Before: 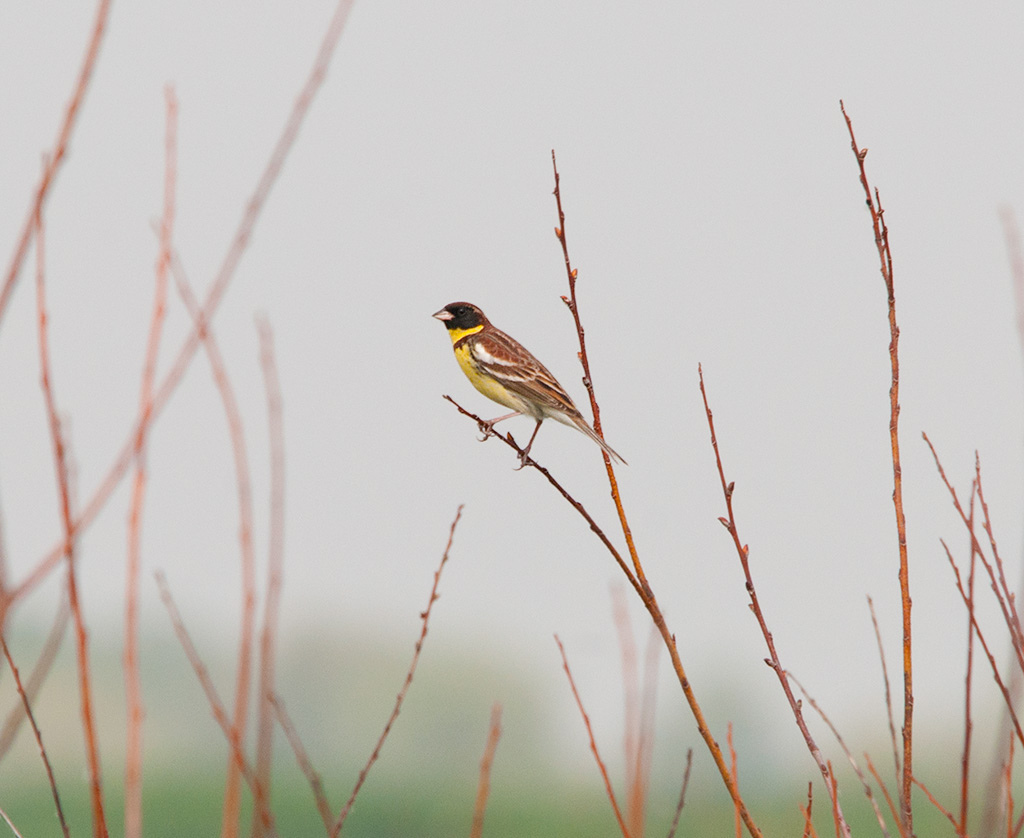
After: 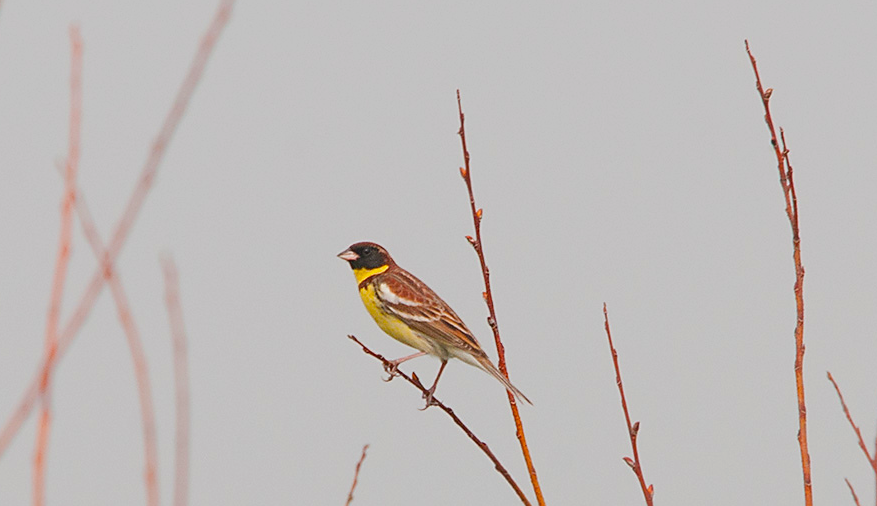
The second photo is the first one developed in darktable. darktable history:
crop and rotate: left 9.345%, top 7.22%, right 4.982%, bottom 32.331%
sharpen: radius 1.864, amount 0.398, threshold 1.271
contrast brightness saturation: contrast -0.19, saturation 0.19
